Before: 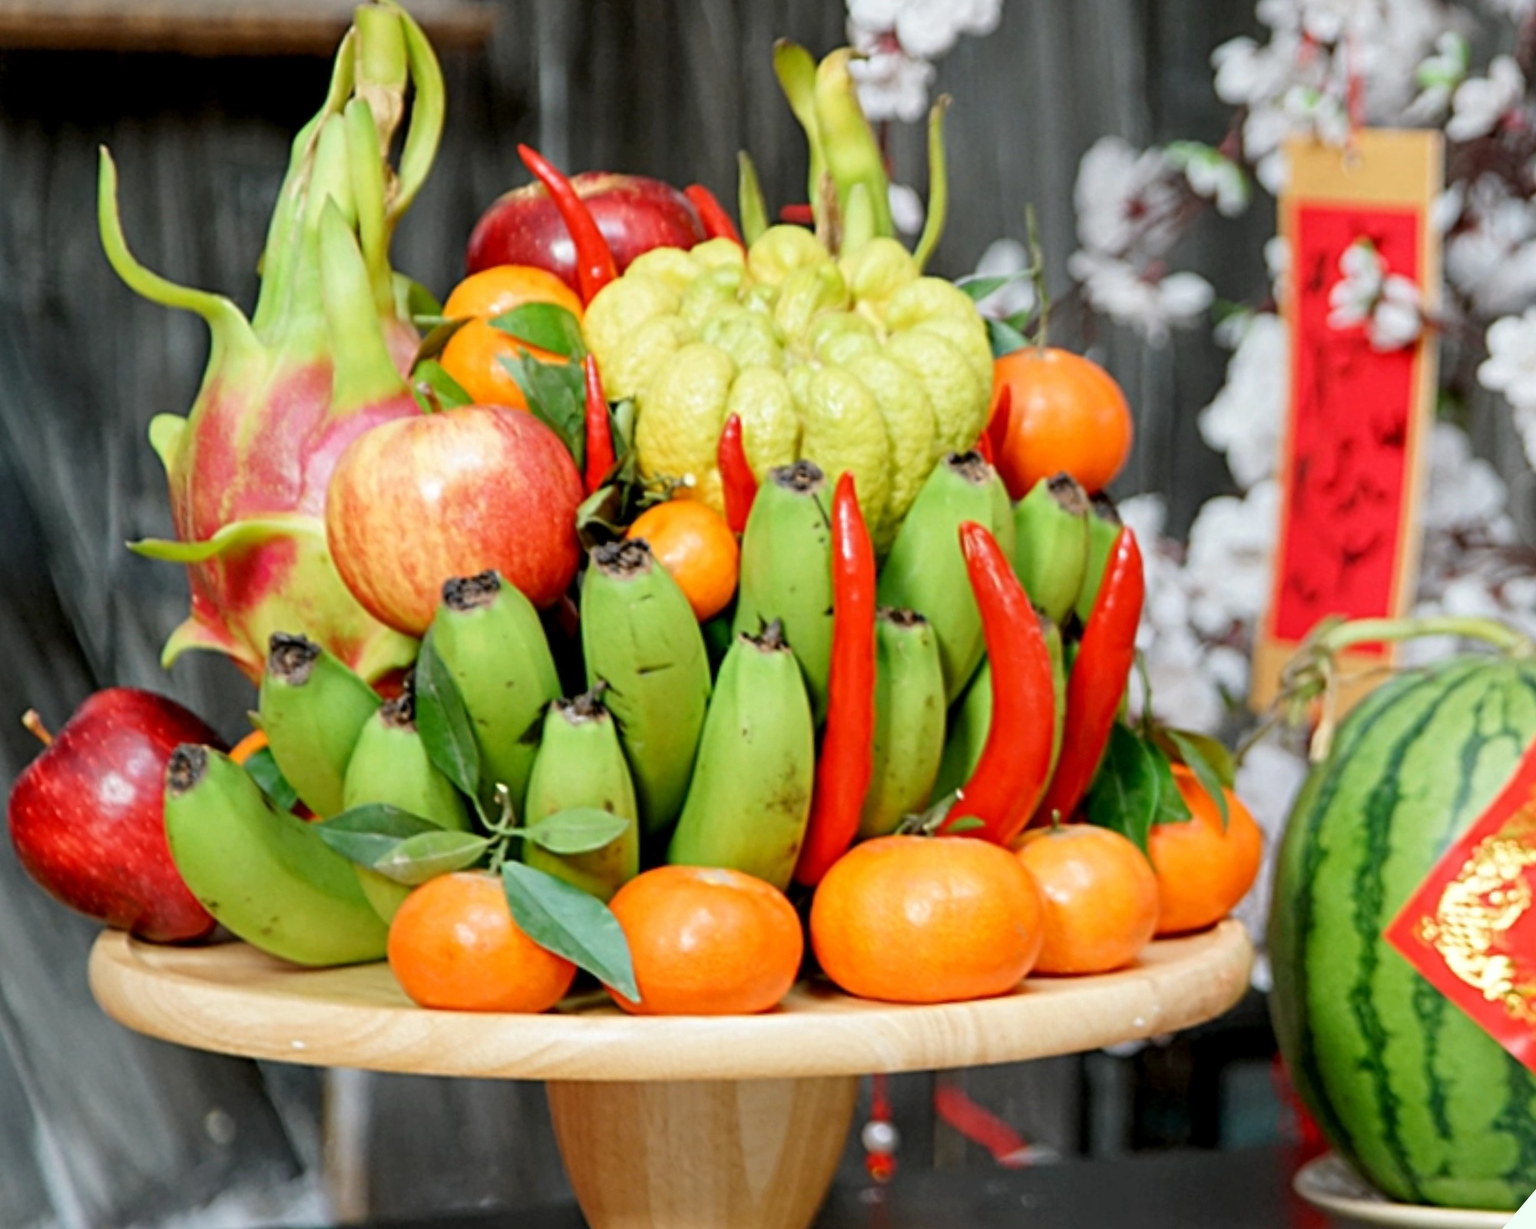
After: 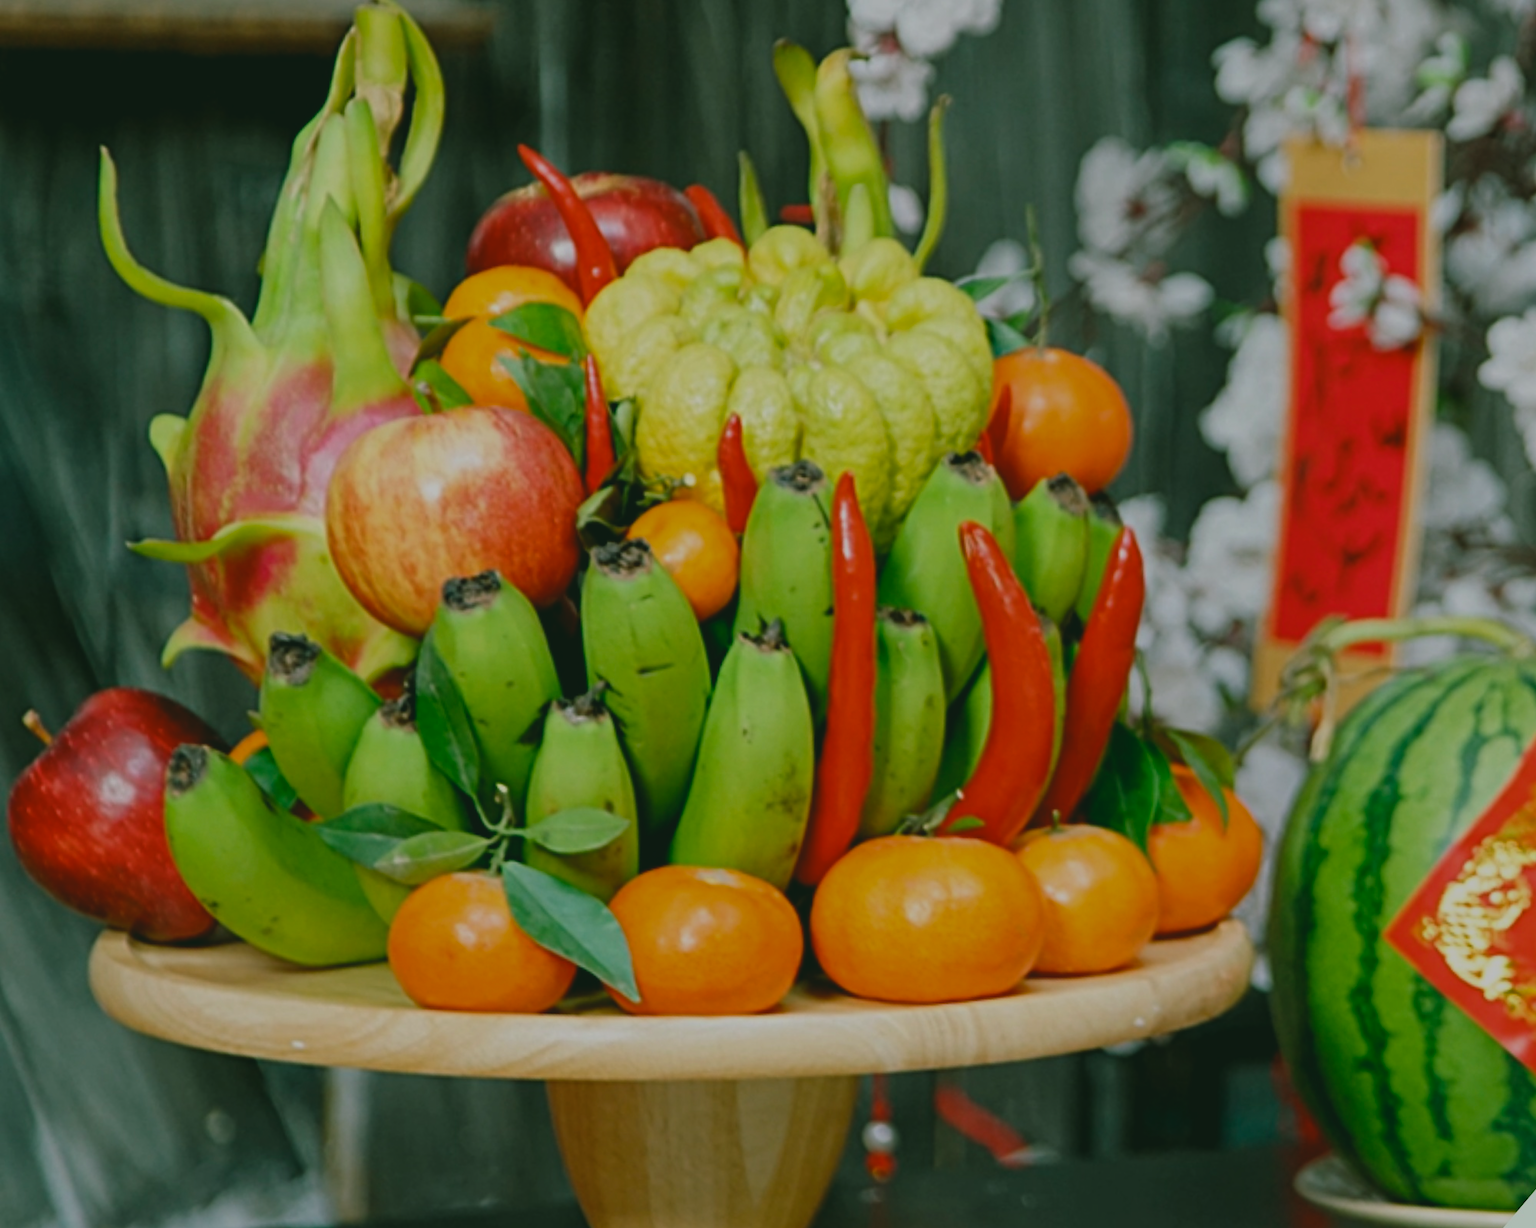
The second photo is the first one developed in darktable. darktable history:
color balance rgb: shadows lift › chroma 11.908%, shadows lift › hue 131.14°, perceptual saturation grading › global saturation 19.651%
exposure: black level correction -0.017, exposure -1.02 EV, compensate exposure bias true, compensate highlight preservation false
